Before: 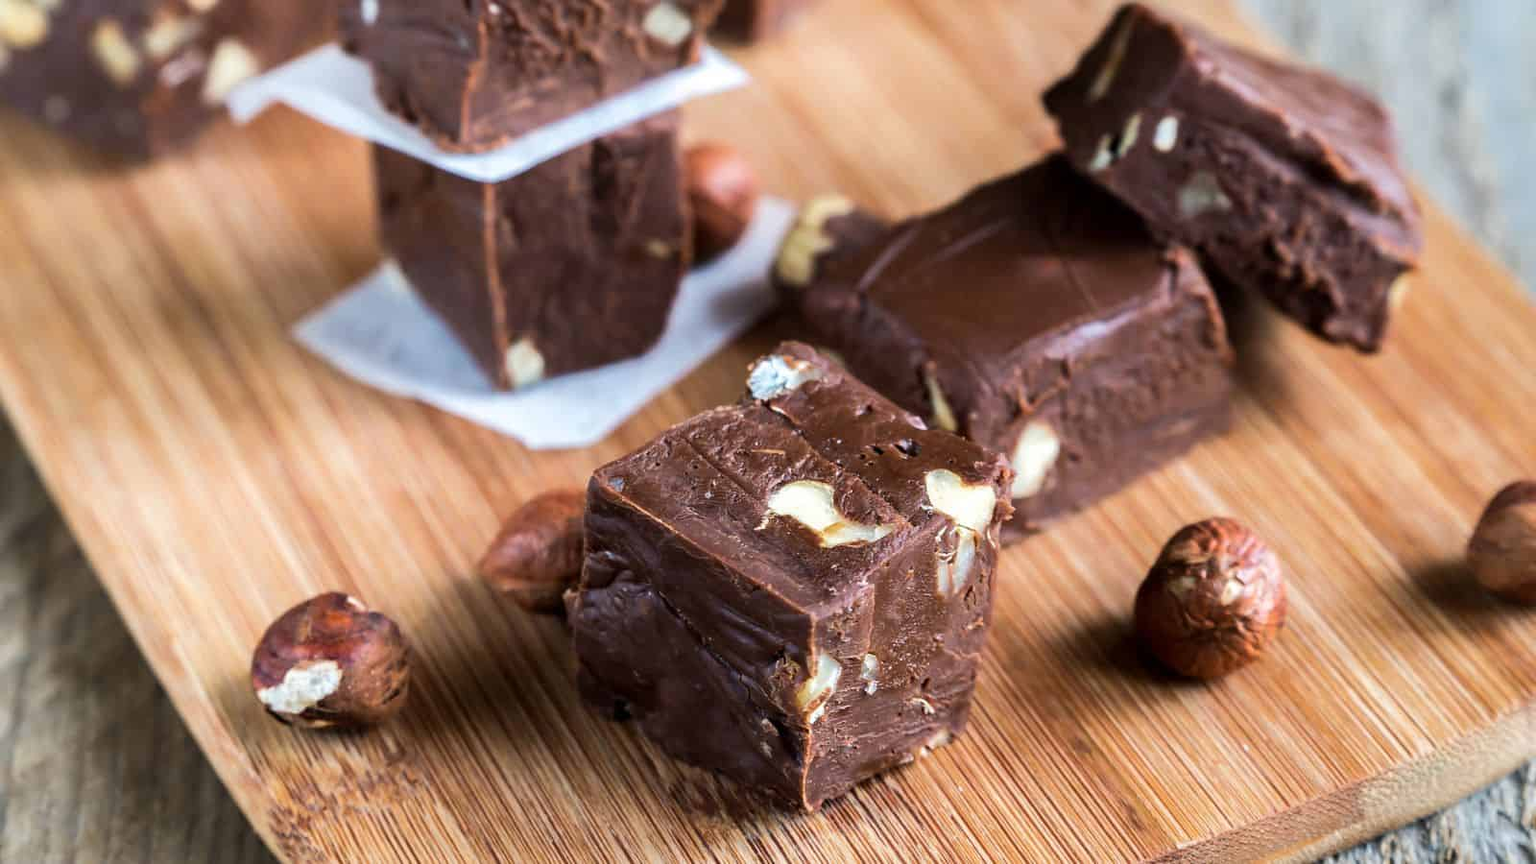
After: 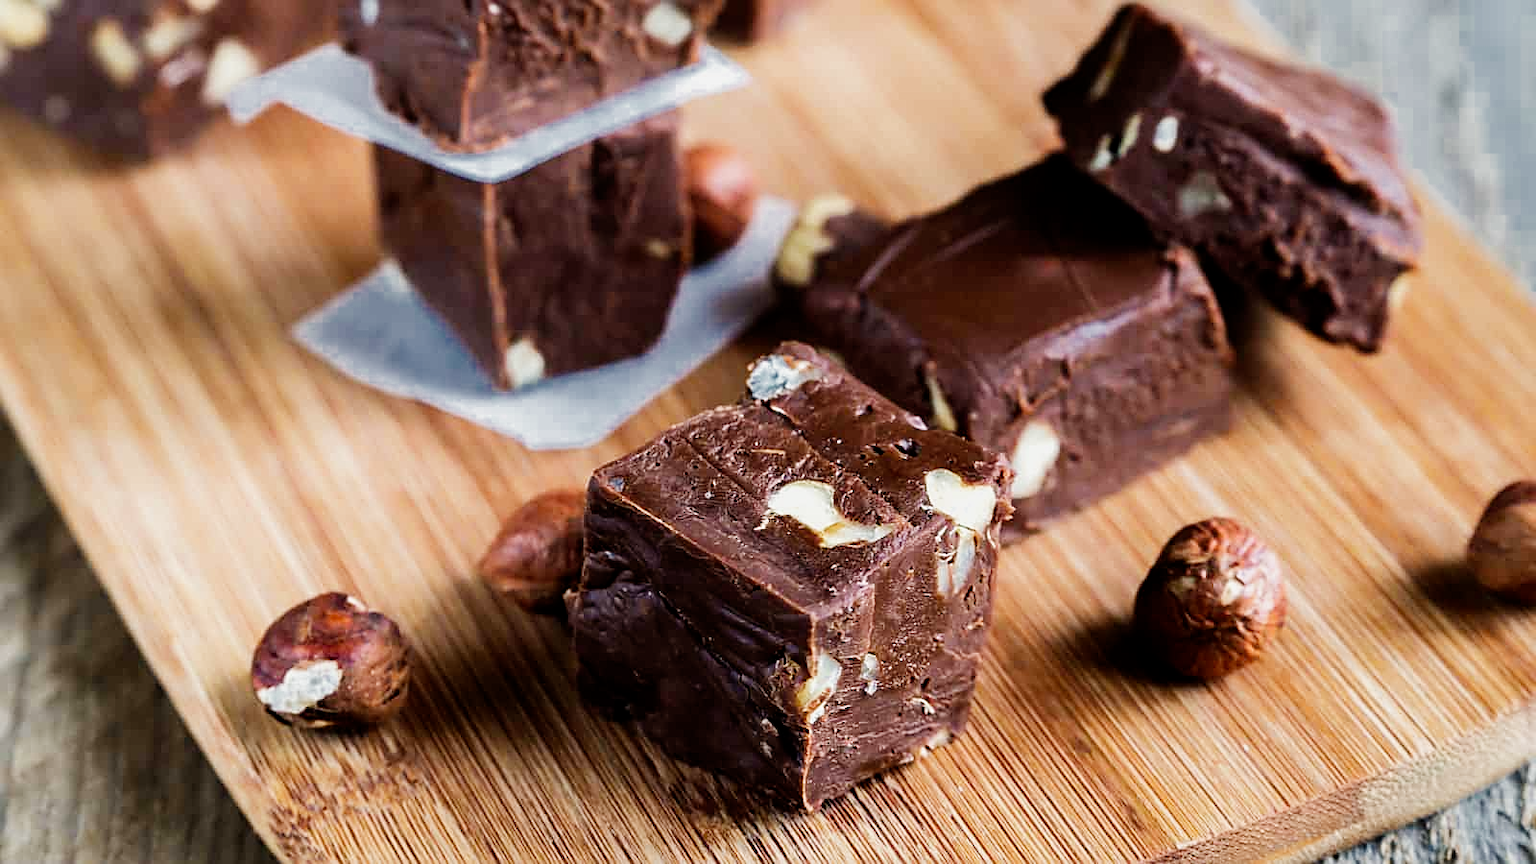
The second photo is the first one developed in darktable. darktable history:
filmic rgb: black relative exposure -16 EV, white relative exposure 5.33 EV, hardness 5.9, contrast 1.248, add noise in highlights 0.001, preserve chrominance no, color science v3 (2019), use custom middle-gray values true, contrast in highlights soft
sharpen: on, module defaults
color zones: curves: ch0 [(0, 0.497) (0.143, 0.5) (0.286, 0.5) (0.429, 0.483) (0.571, 0.116) (0.714, -0.006) (0.857, 0.28) (1, 0.497)]
